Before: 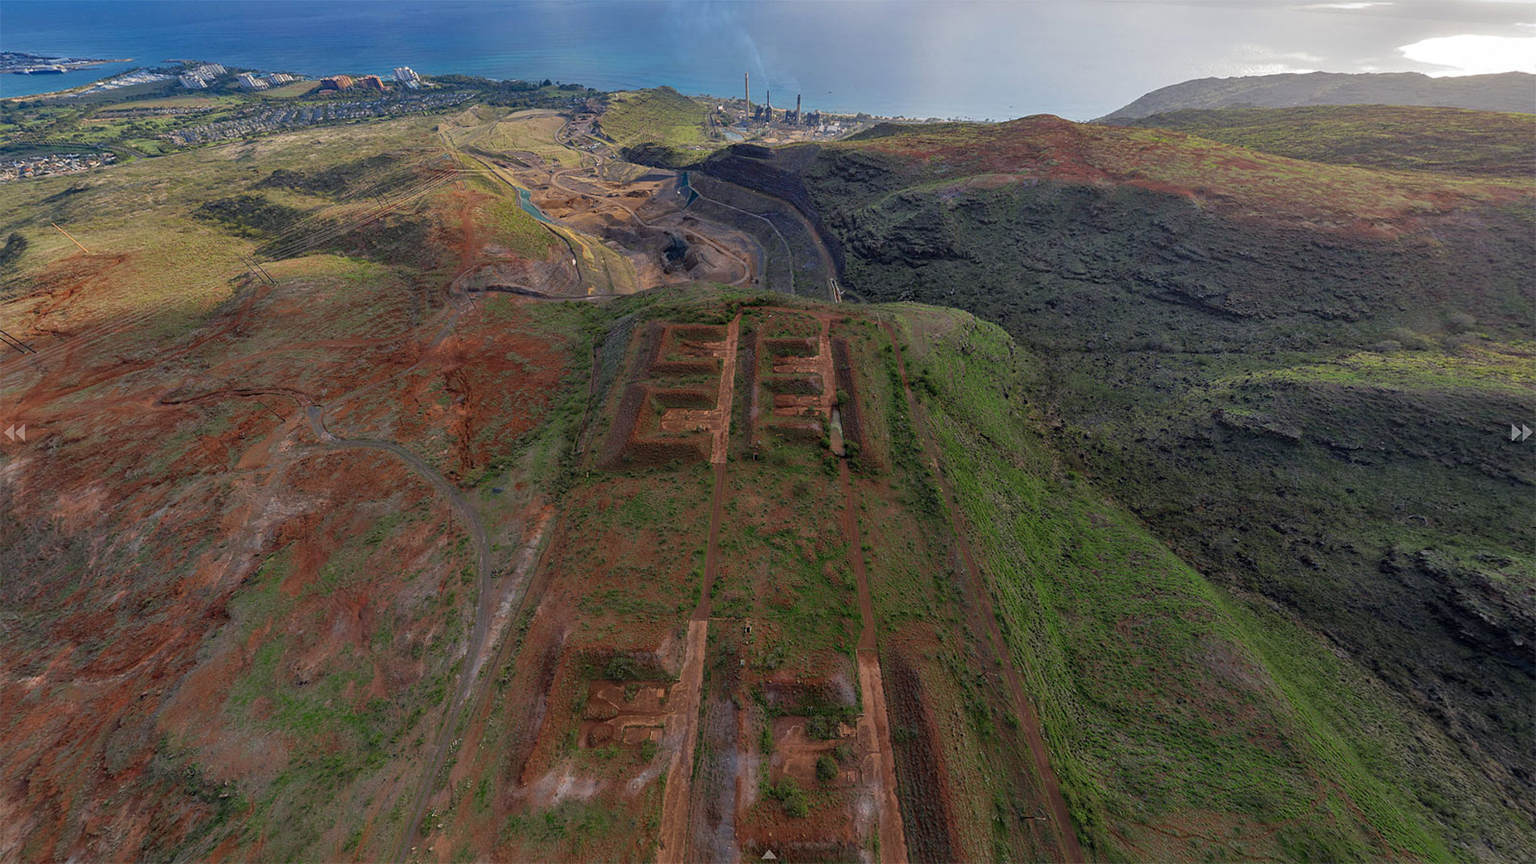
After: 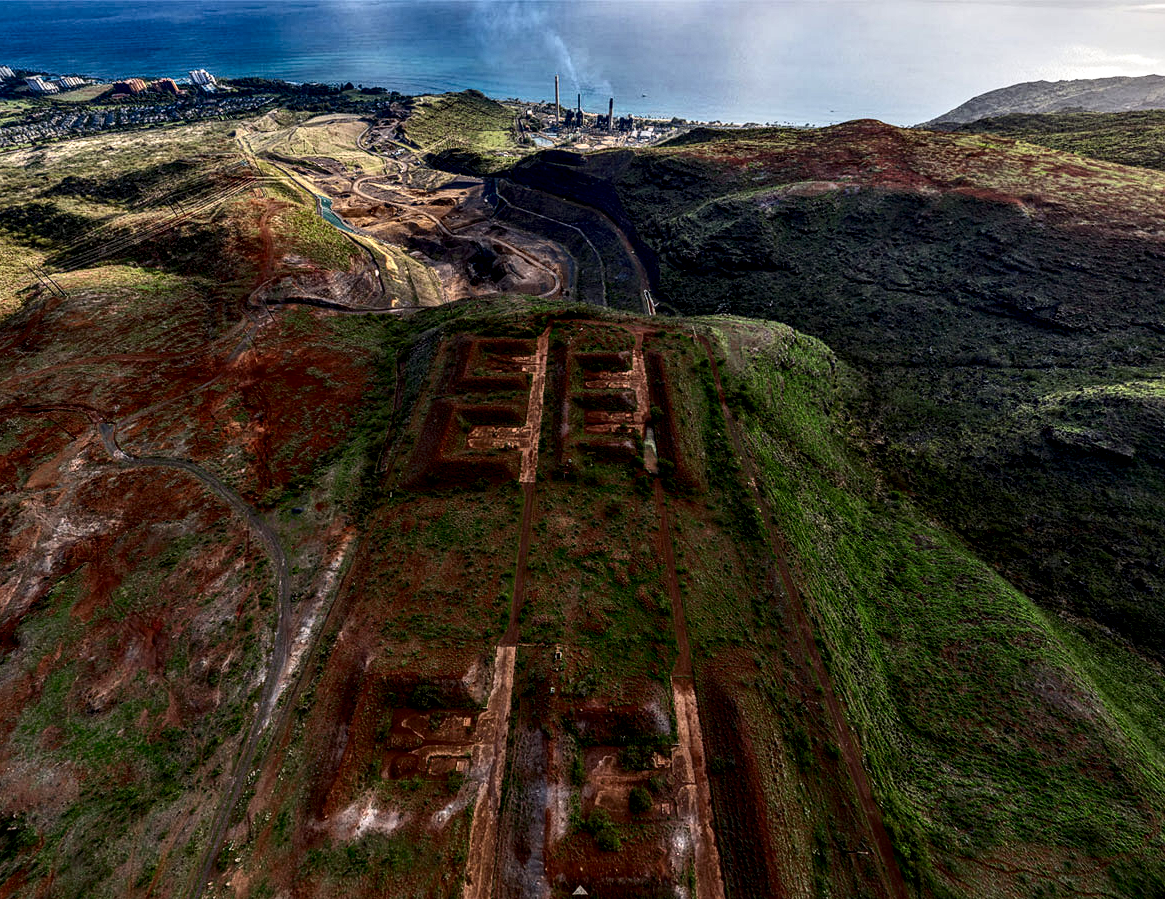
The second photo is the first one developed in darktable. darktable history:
crop: left 13.834%, right 13.303%
local contrast: highlights 18%, detail 187%
contrast brightness saturation: contrast 0.323, brightness -0.072, saturation 0.167
